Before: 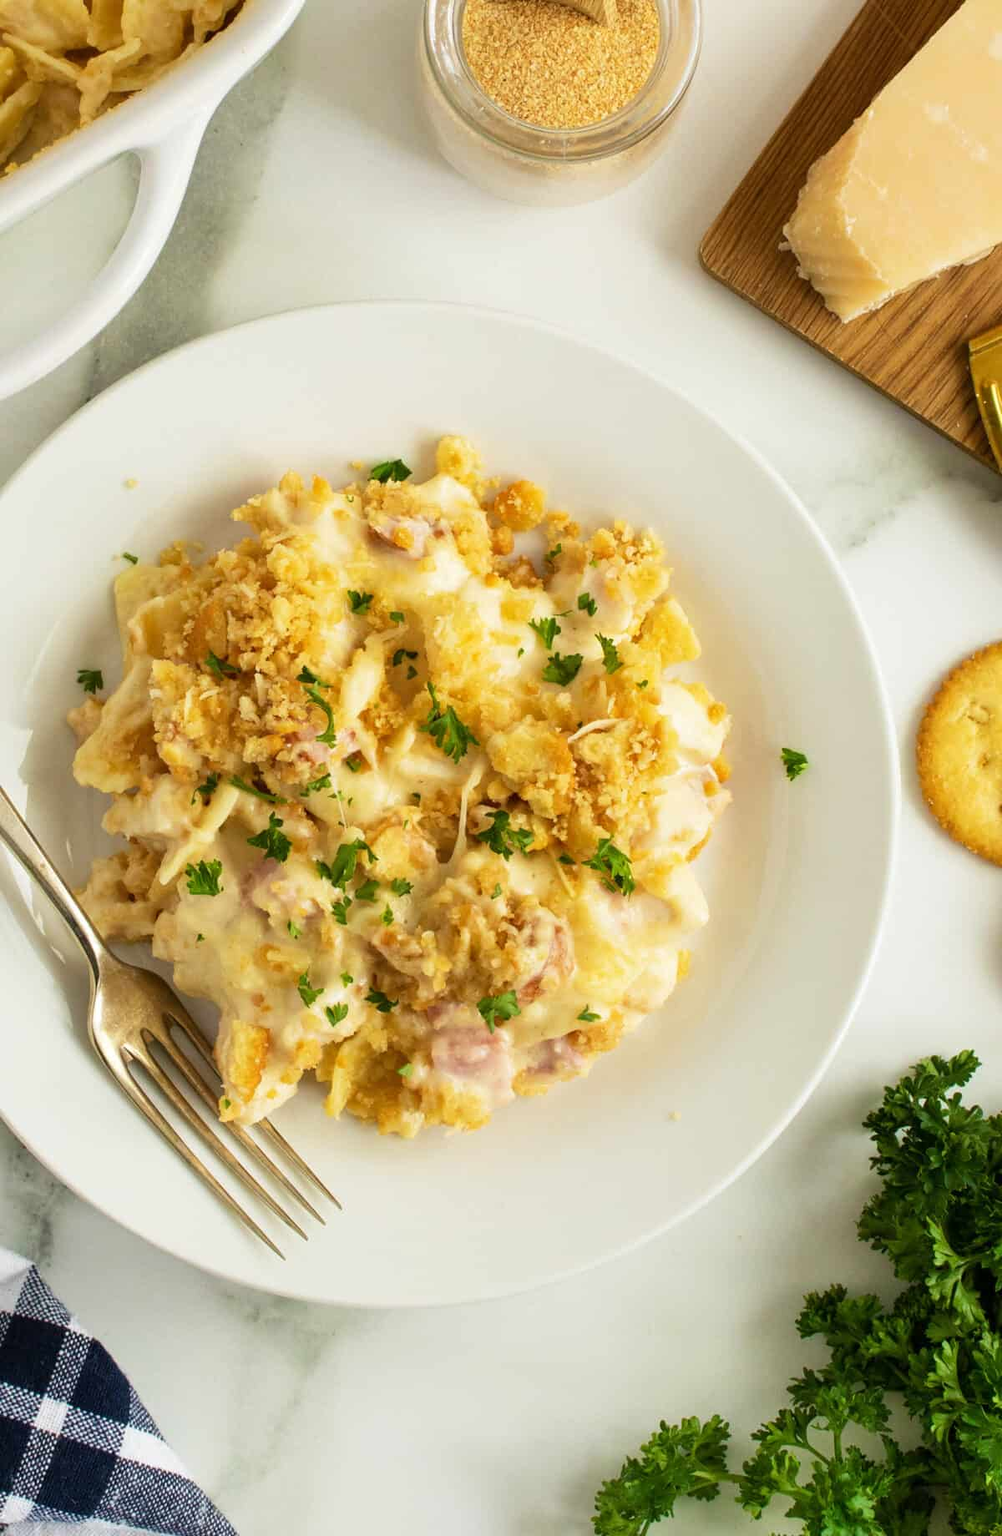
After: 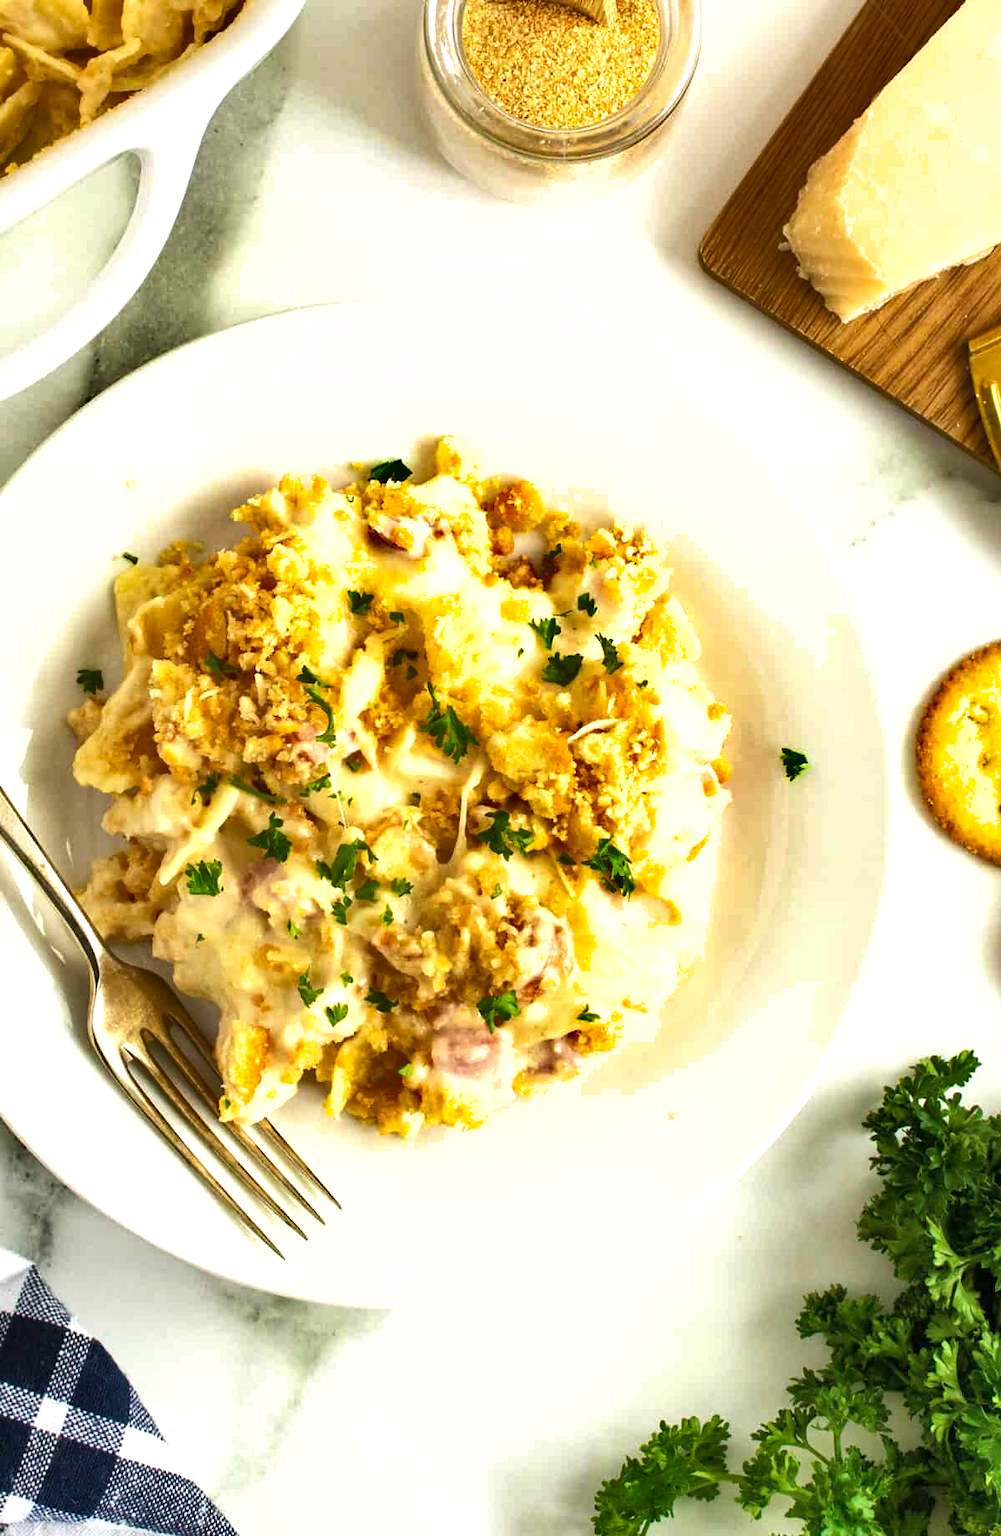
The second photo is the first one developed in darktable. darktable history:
exposure: exposure 0.648 EV, compensate highlight preservation false
shadows and highlights: soften with gaussian
